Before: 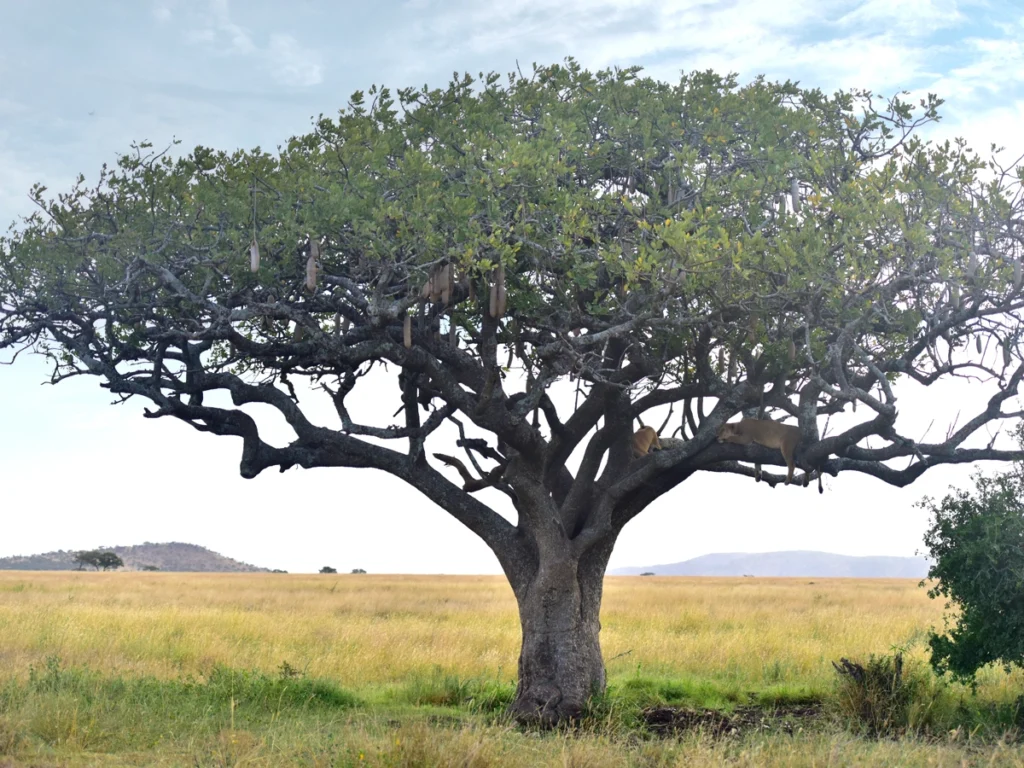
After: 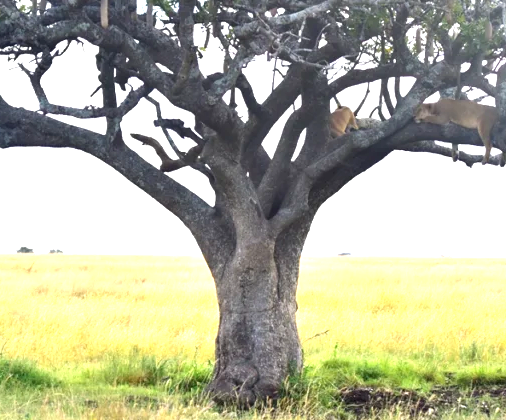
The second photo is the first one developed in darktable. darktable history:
crop: left 29.672%, top 41.786%, right 20.851%, bottom 3.487%
color balance: on, module defaults
exposure: black level correction 0, exposure 1.3 EV, compensate exposure bias true, compensate highlight preservation false
